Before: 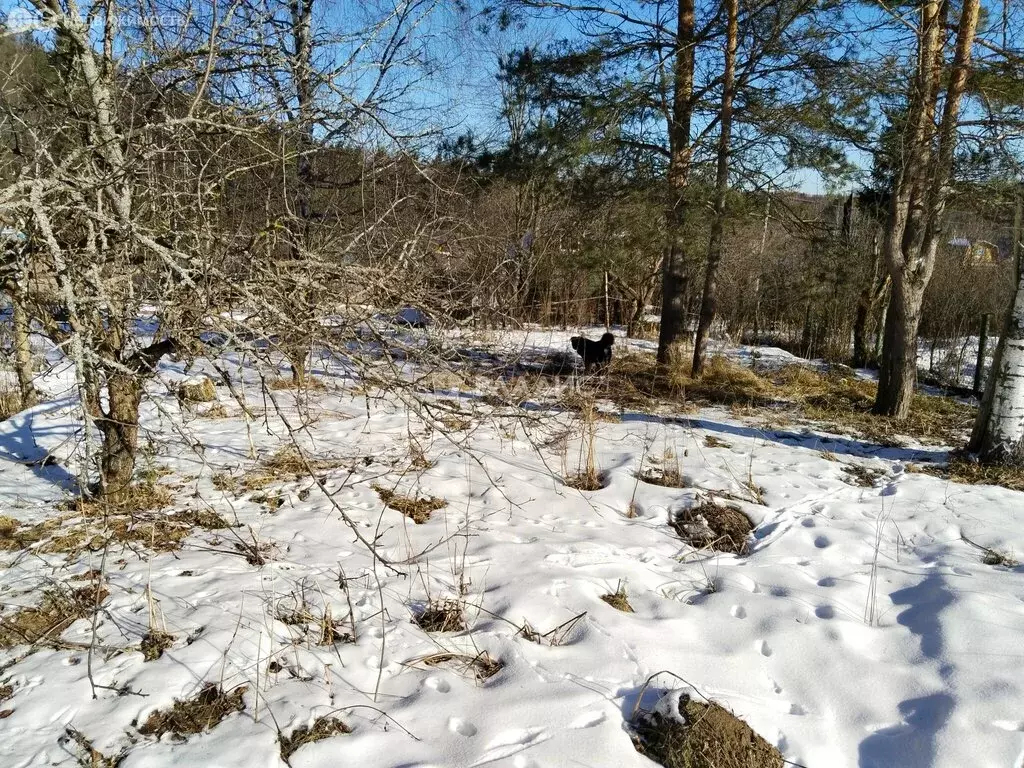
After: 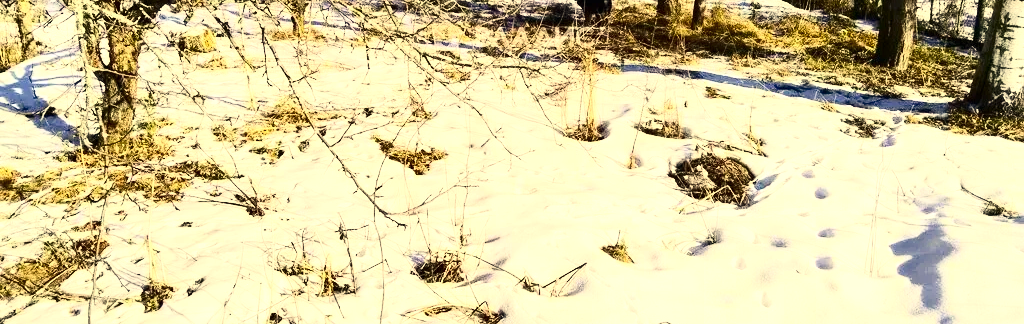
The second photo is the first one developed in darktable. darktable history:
color correction: highlights a* 2.51, highlights b* 23.39
contrast brightness saturation: contrast 0.405, brightness 0.112, saturation 0.212
exposure: black level correction 0, exposure 0.691 EV, compensate highlight preservation false
crop: top 45.492%, bottom 12.26%
